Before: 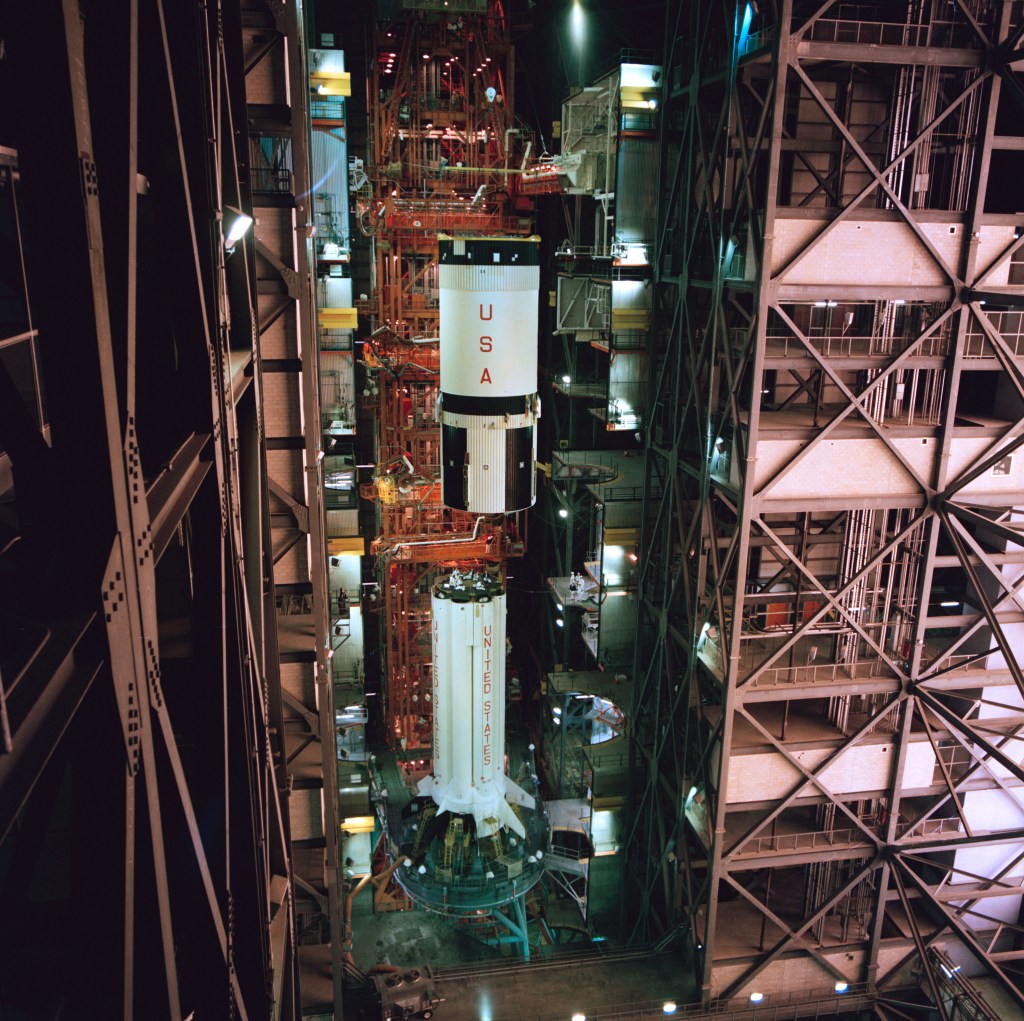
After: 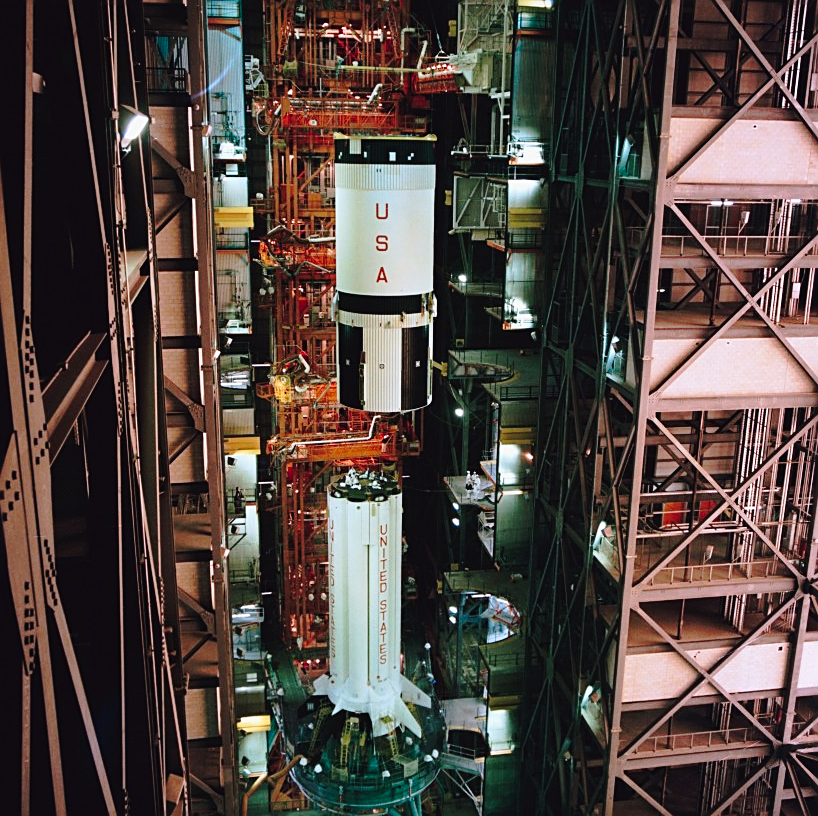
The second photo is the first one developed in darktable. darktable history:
tone curve: curves: ch0 [(0.003, 0.015) (0.104, 0.07) (0.239, 0.201) (0.327, 0.317) (0.401, 0.443) (0.495, 0.55) (0.65, 0.68) (0.832, 0.858) (1, 0.977)]; ch1 [(0, 0) (0.161, 0.092) (0.35, 0.33) (0.379, 0.401) (0.447, 0.476) (0.495, 0.499) (0.515, 0.518) (0.55, 0.557) (0.621, 0.615) (0.718, 0.734) (1, 1)]; ch2 [(0, 0) (0.359, 0.372) (0.437, 0.437) (0.502, 0.501) (0.534, 0.537) (0.599, 0.586) (1, 1)], preserve colors none
sharpen: on, module defaults
crop and rotate: left 10.175%, top 9.989%, right 9.876%, bottom 10.068%
